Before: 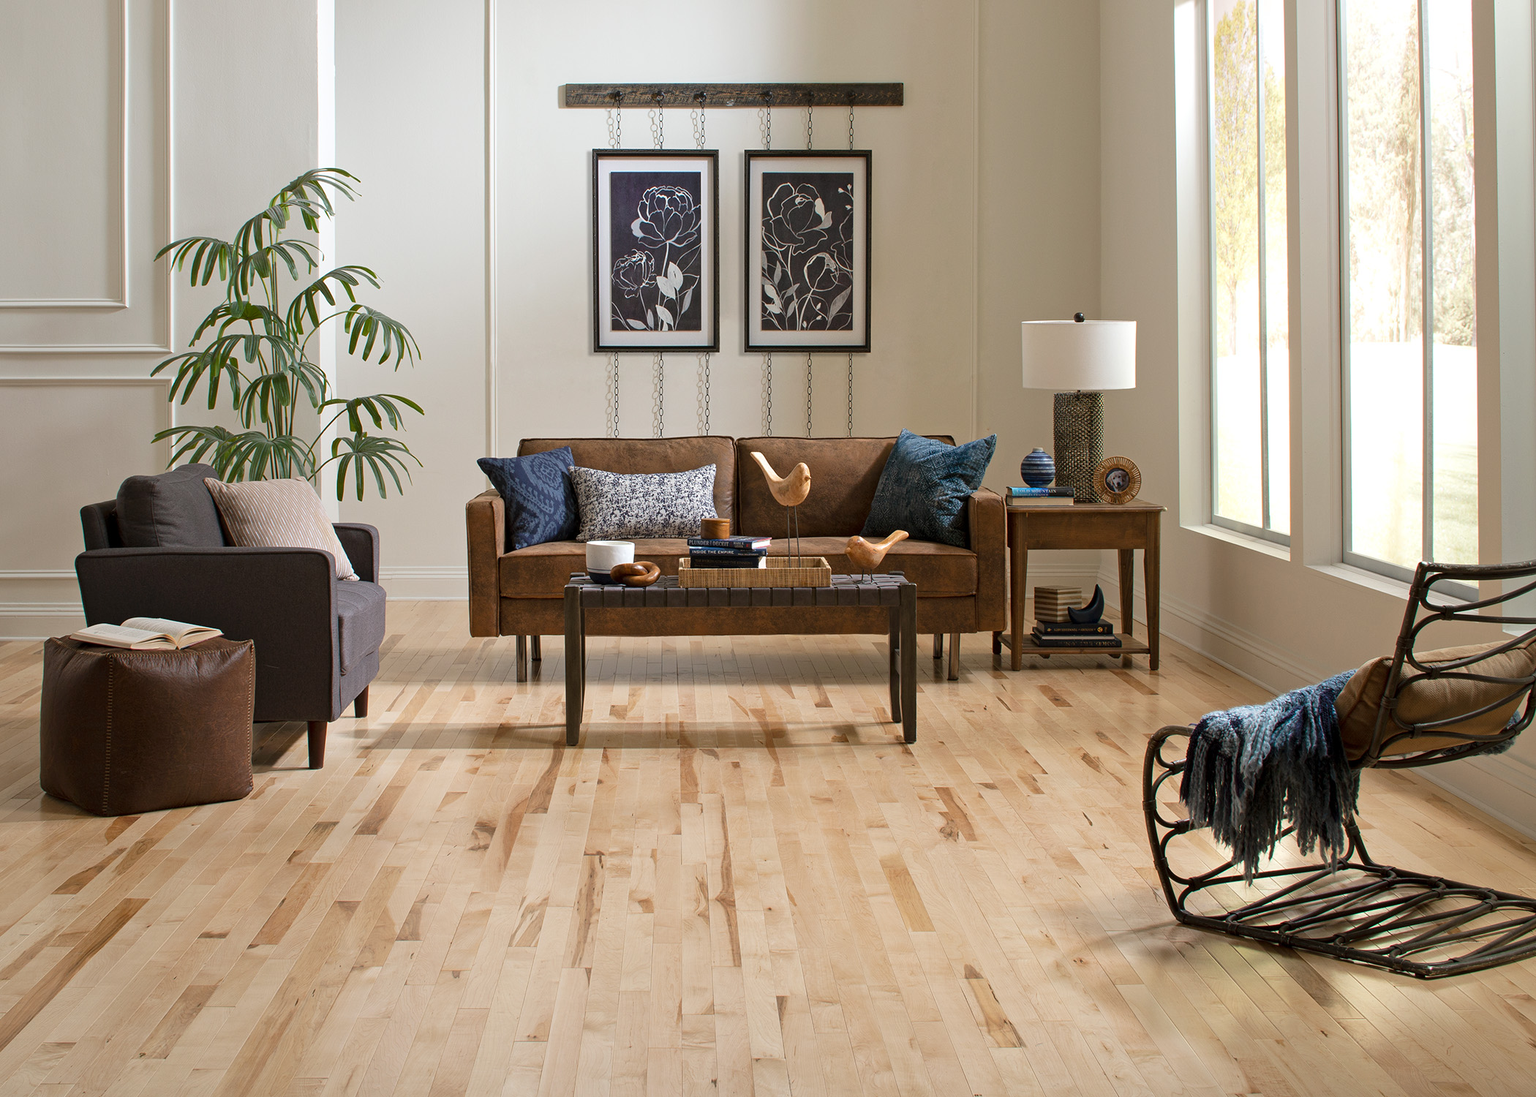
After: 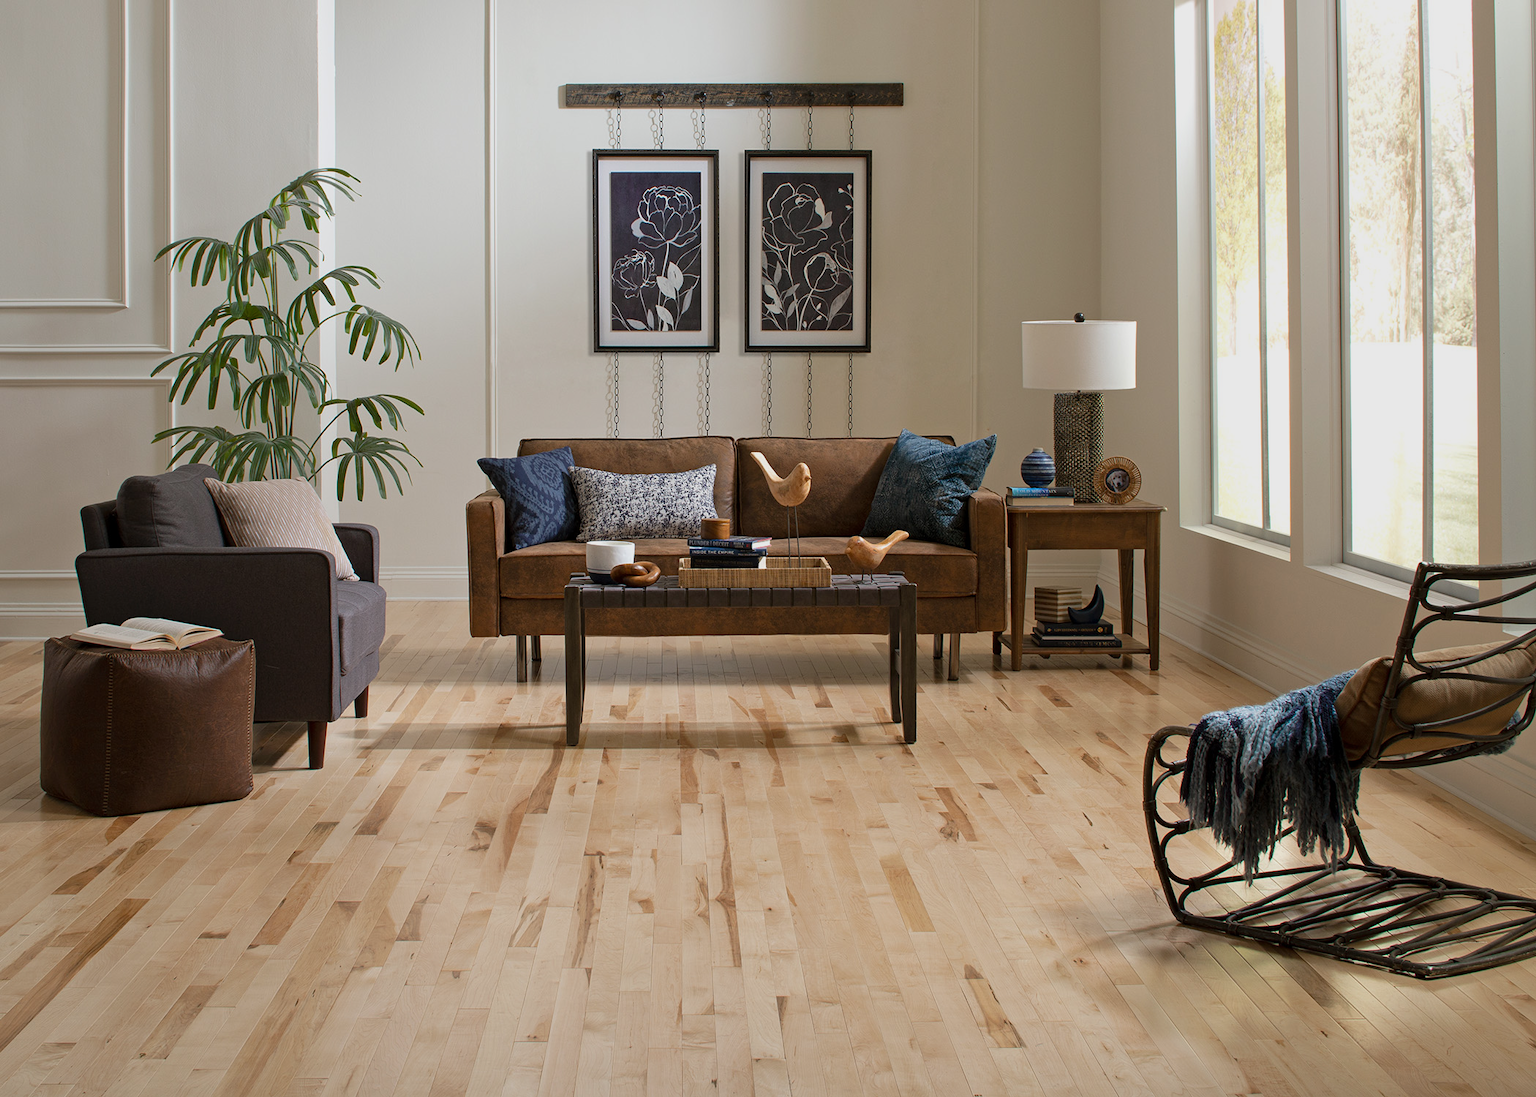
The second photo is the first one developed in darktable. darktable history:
exposure: exposure -0.313 EV, compensate highlight preservation false
